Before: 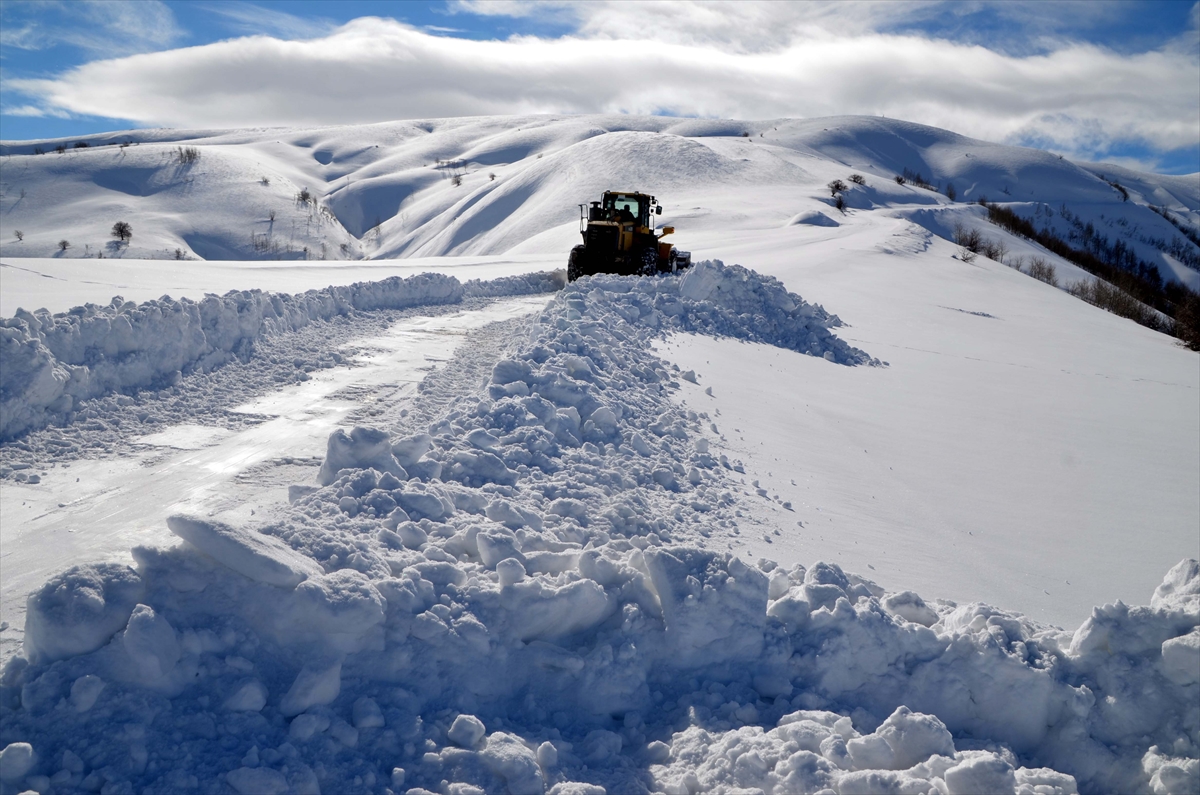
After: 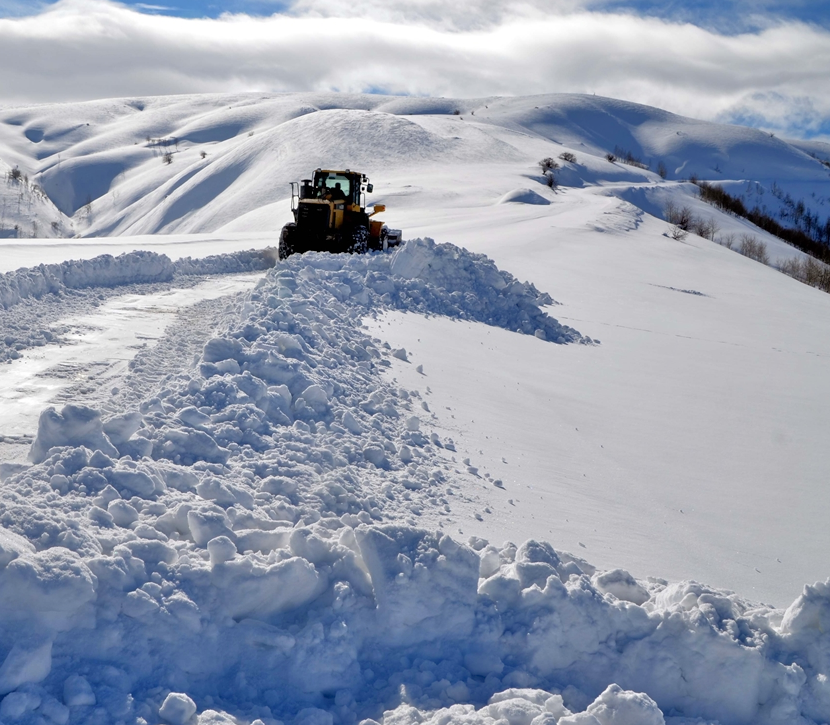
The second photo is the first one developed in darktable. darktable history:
crop and rotate: left 24.14%, top 2.77%, right 6.641%, bottom 6.032%
tone equalizer: -7 EV 0.153 EV, -6 EV 0.601 EV, -5 EV 1.13 EV, -4 EV 1.35 EV, -3 EV 1.15 EV, -2 EV 0.6 EV, -1 EV 0.156 EV
